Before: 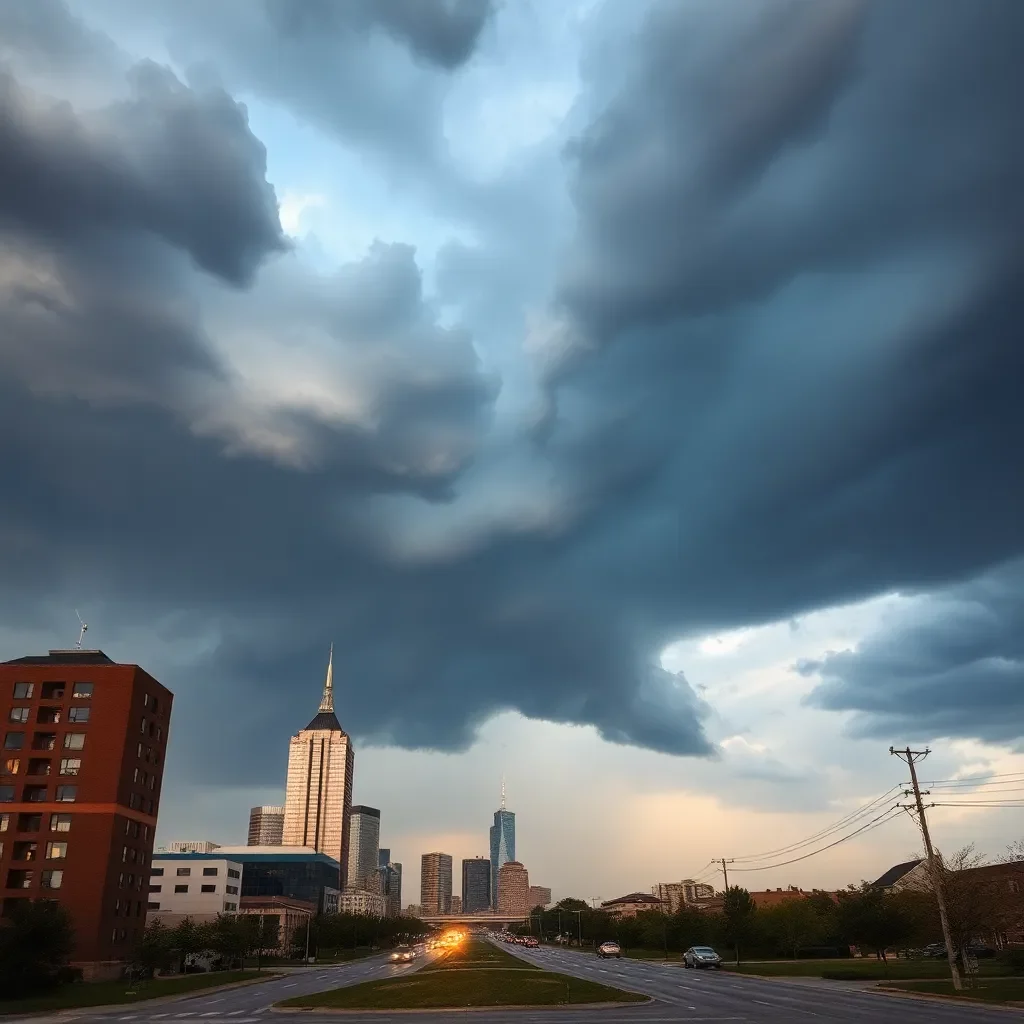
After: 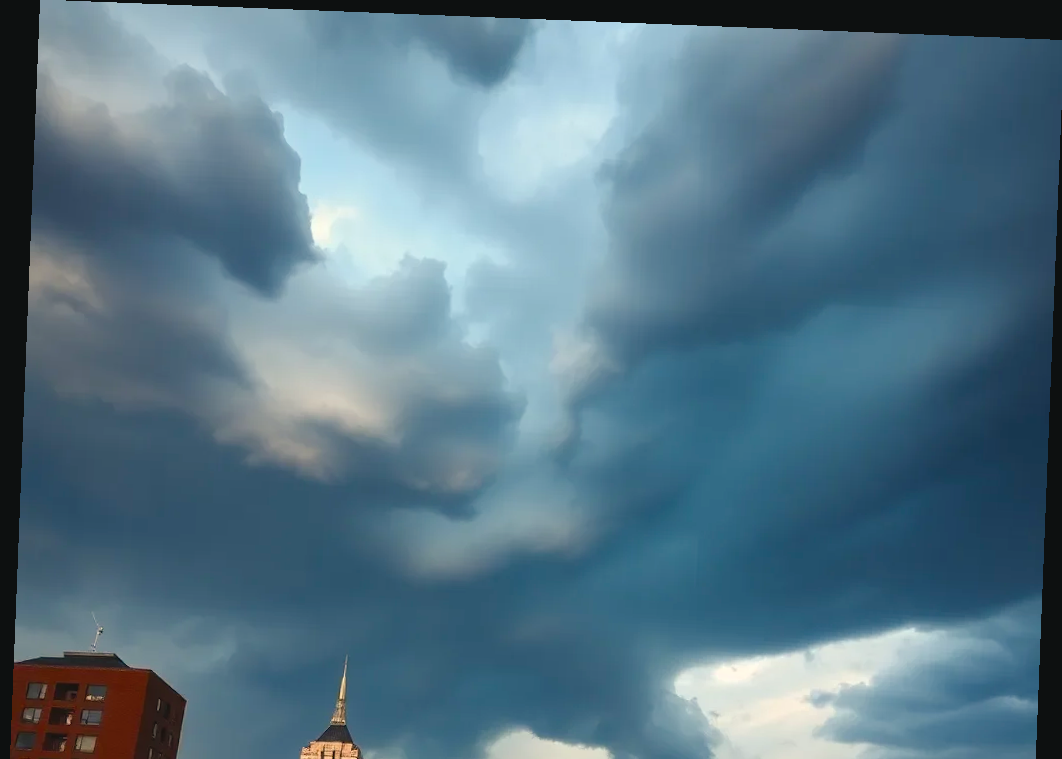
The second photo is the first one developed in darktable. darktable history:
color balance rgb: shadows lift › chroma 2%, shadows lift › hue 219.6°, power › hue 313.2°, highlights gain › chroma 3%, highlights gain › hue 75.6°, global offset › luminance 0.5%, perceptual saturation grading › global saturation 15.33%, perceptual saturation grading › highlights -19.33%, perceptual saturation grading › shadows 20%, global vibrance 20%
crop: bottom 28.576%
rotate and perspective: rotation 2.27°, automatic cropping off
